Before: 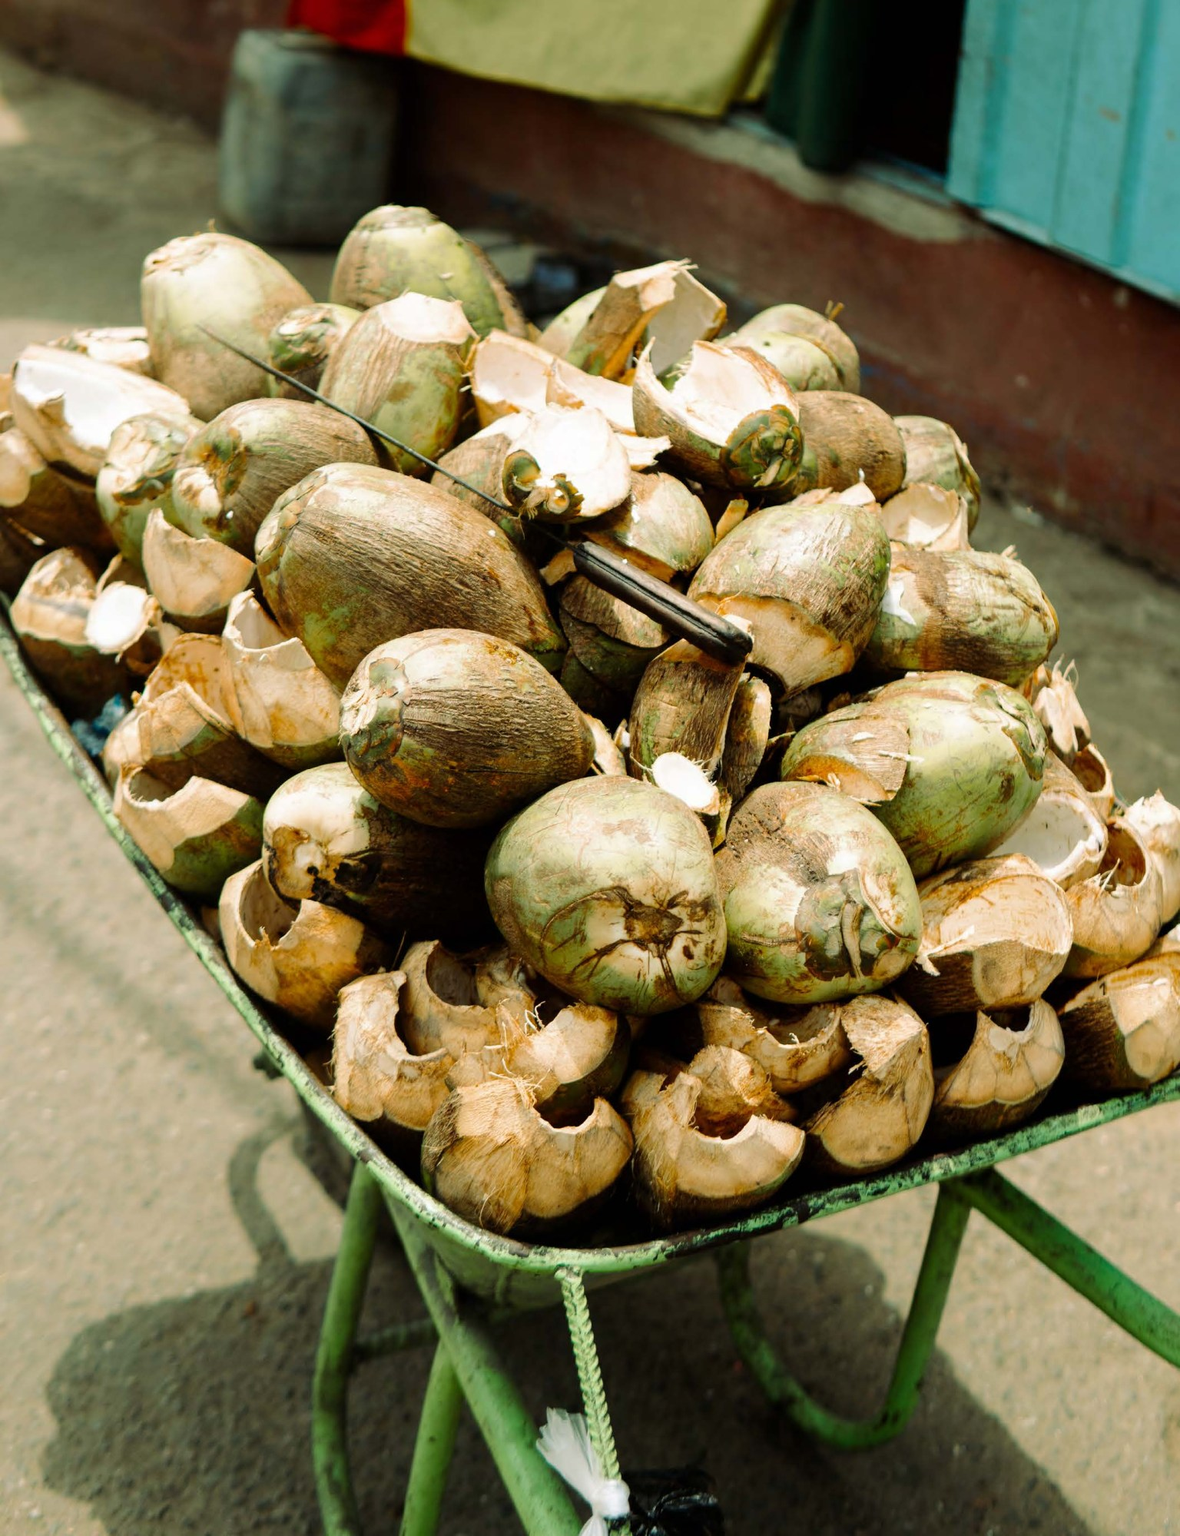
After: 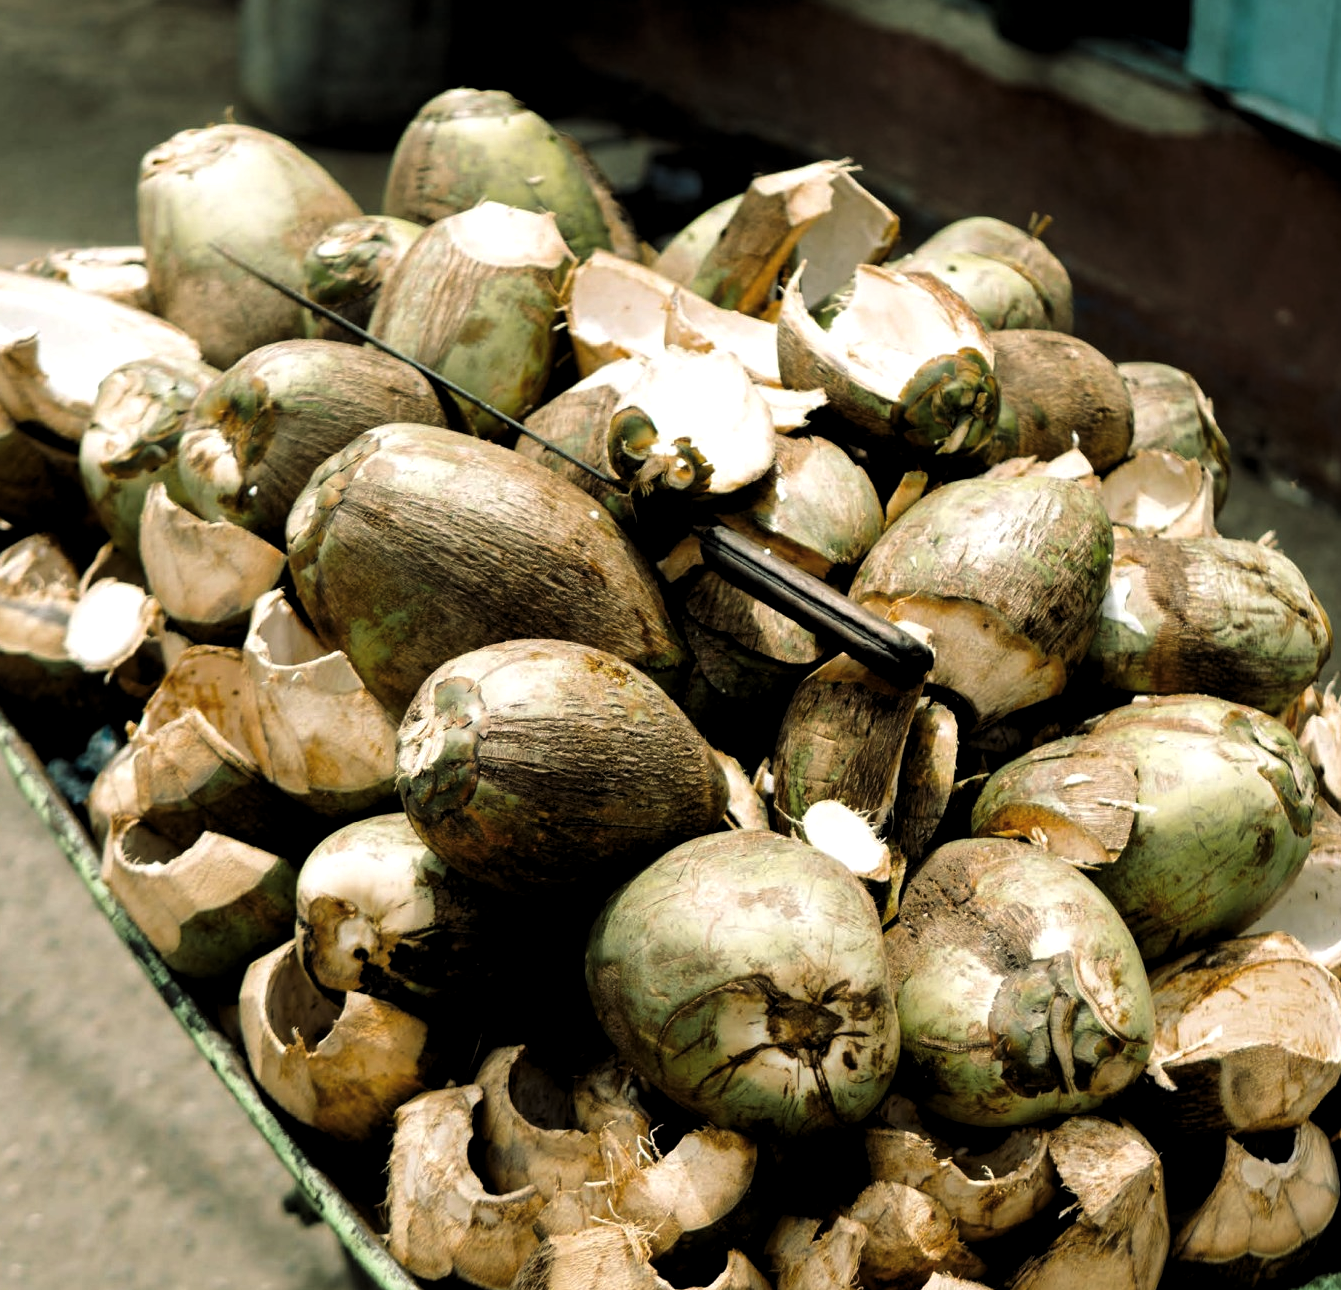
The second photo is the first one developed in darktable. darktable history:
crop: left 3.015%, top 8.969%, right 9.647%, bottom 26.457%
levels: levels [0.101, 0.578, 0.953]
